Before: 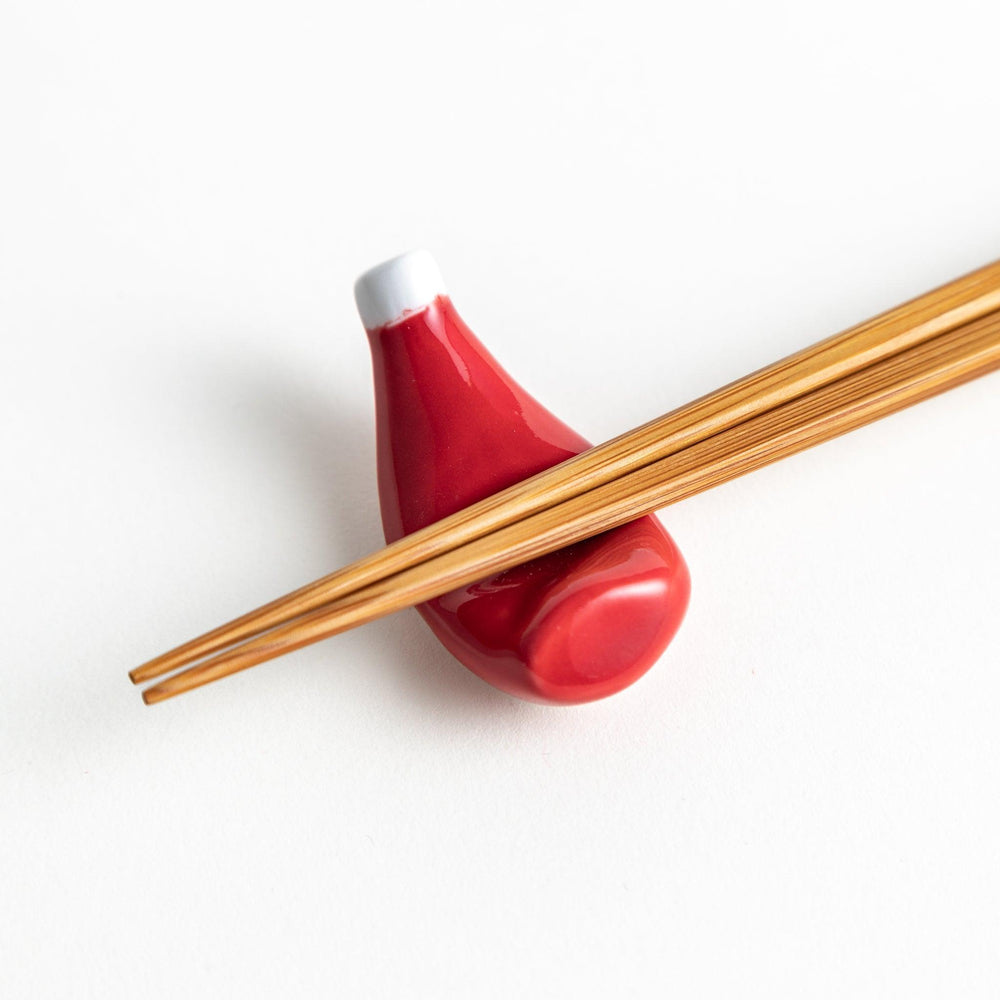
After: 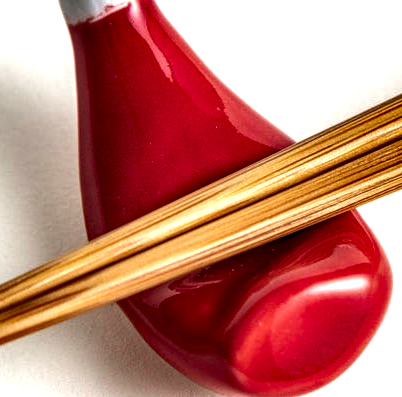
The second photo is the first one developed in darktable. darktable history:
crop: left 29.86%, top 30.496%, right 29.916%, bottom 29.775%
exposure: black level correction 0.001, exposure 0.192 EV, compensate exposure bias true, compensate highlight preservation false
shadows and highlights: low approximation 0.01, soften with gaussian
local contrast: highlights 64%, shadows 53%, detail 168%, midtone range 0.515
haze removal: compatibility mode true, adaptive false
color calibration: gray › normalize channels true, x 0.341, y 0.354, temperature 5209.83 K, gamut compression 0.018
velvia: on, module defaults
